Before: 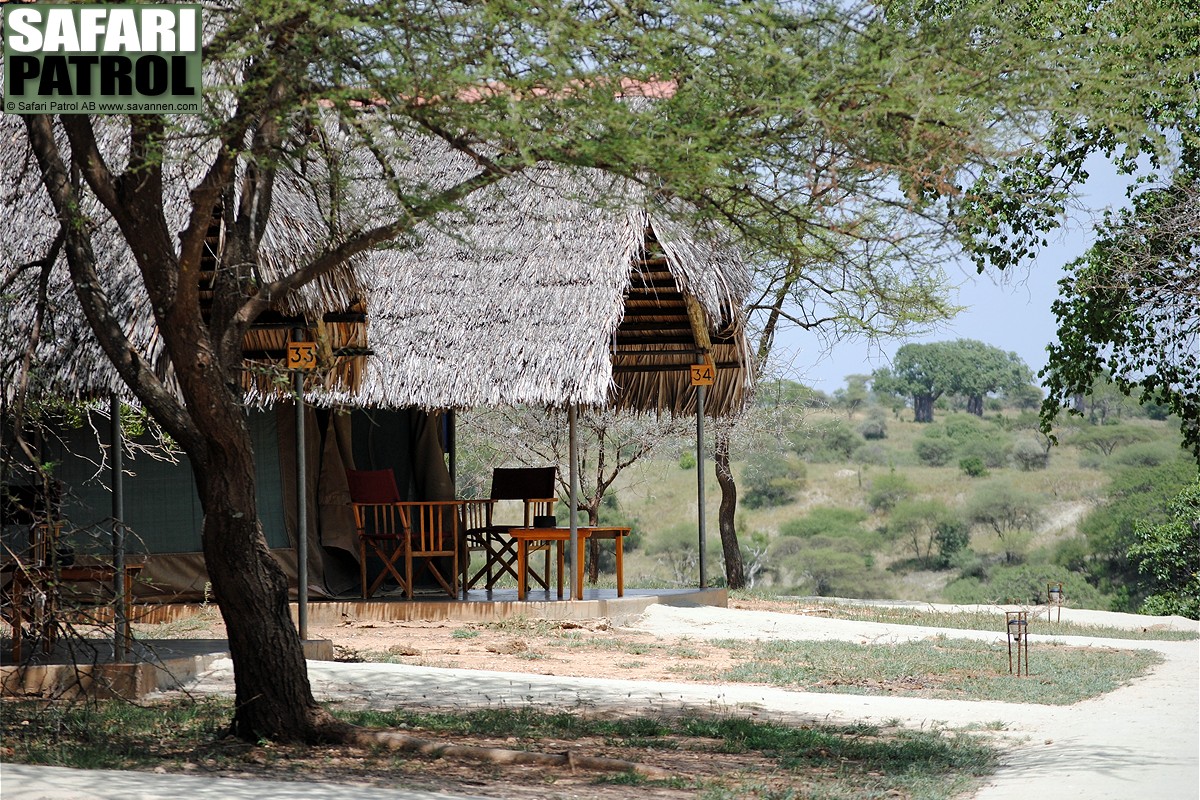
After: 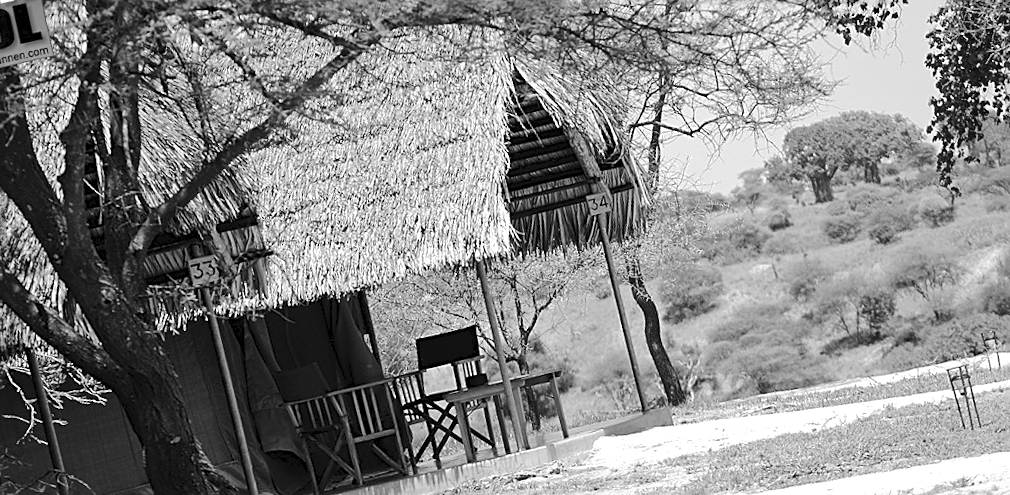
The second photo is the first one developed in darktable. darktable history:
crop and rotate: angle -2.38°
sharpen: on, module defaults
rotate and perspective: rotation -14.8°, crop left 0.1, crop right 0.903, crop top 0.25, crop bottom 0.748
monochrome: on, module defaults
exposure: exposure 0.161 EV, compensate highlight preservation false
tone curve: curves: ch0 [(0, 0) (0.003, 0.054) (0.011, 0.058) (0.025, 0.069) (0.044, 0.087) (0.069, 0.1) (0.1, 0.123) (0.136, 0.152) (0.177, 0.183) (0.224, 0.234) (0.277, 0.291) (0.335, 0.367) (0.399, 0.441) (0.468, 0.524) (0.543, 0.6) (0.623, 0.673) (0.709, 0.744) (0.801, 0.812) (0.898, 0.89) (1, 1)], preserve colors none
contrast brightness saturation: saturation 0.1
local contrast: mode bilateral grid, contrast 20, coarseness 50, detail 120%, midtone range 0.2
